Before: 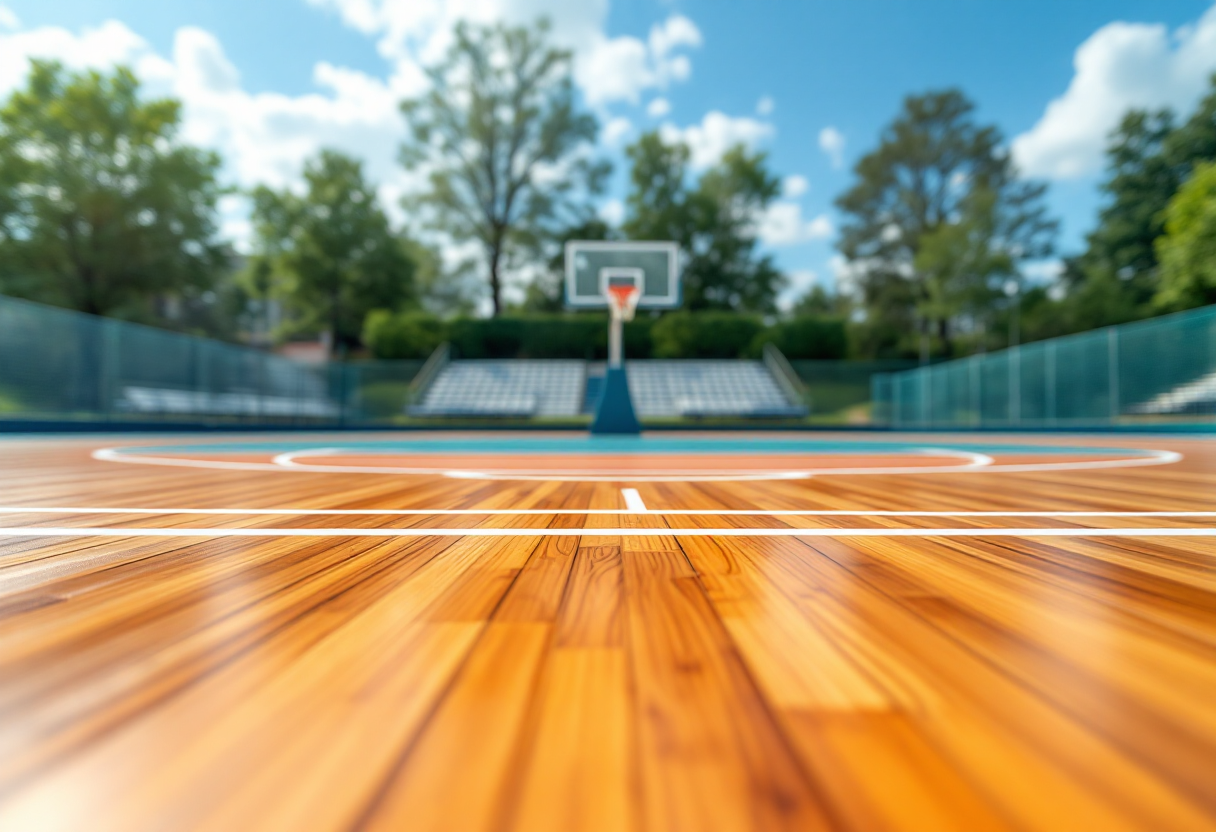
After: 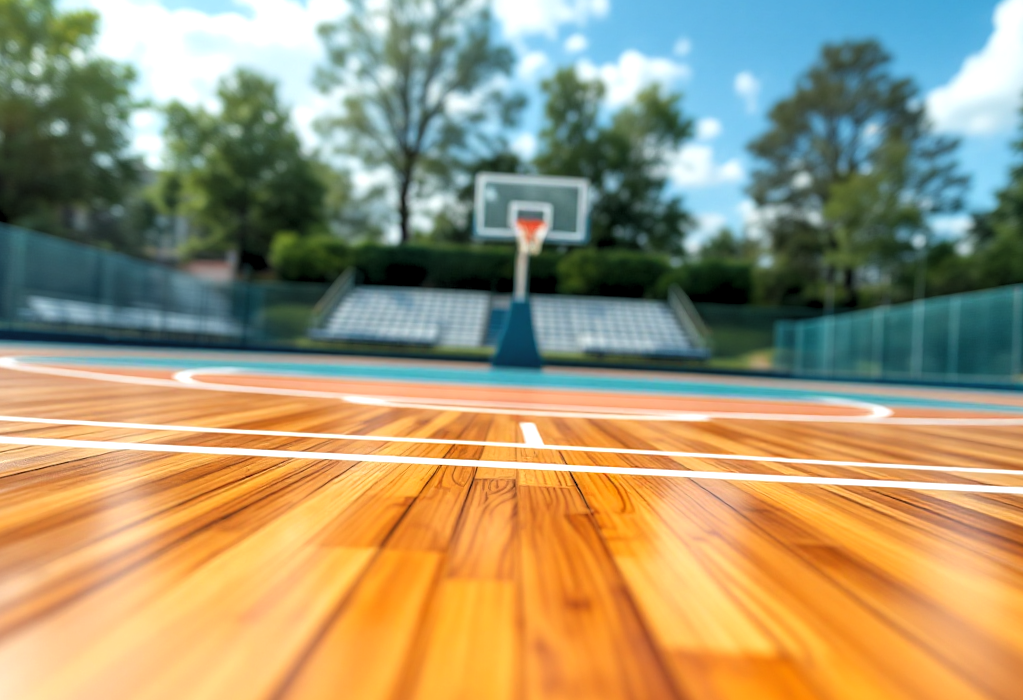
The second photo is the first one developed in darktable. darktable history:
crop and rotate: angle -2.85°, left 5.108%, top 5.178%, right 4.69%, bottom 4.576%
levels: levels [0.062, 0.494, 0.925]
